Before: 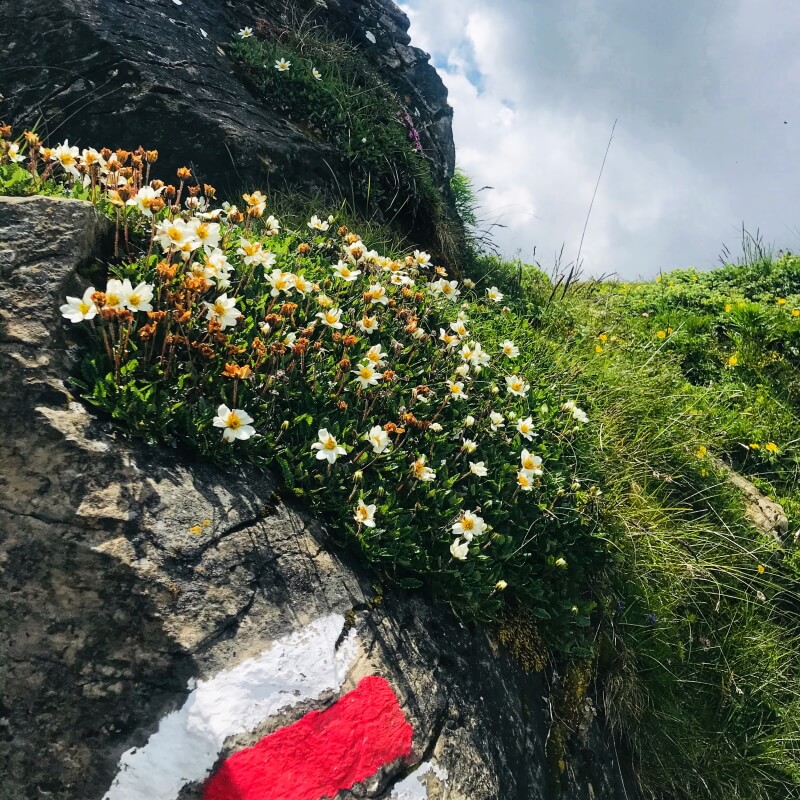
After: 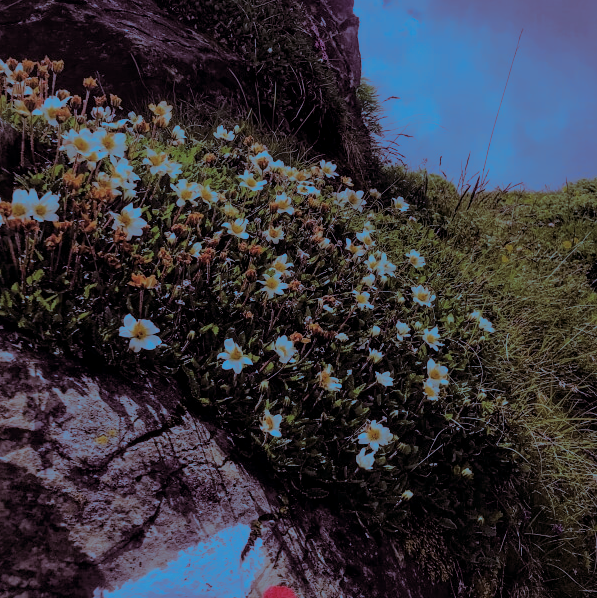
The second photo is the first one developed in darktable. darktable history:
local contrast: detail 130%
exposure: exposure -2.446 EV, compensate highlight preservation false
shadows and highlights: on, module defaults
color balance rgb: perceptual saturation grading › global saturation 30%, global vibrance 20%
contrast brightness saturation: contrast 0.07, brightness 0.08, saturation 0.18
split-toning: shadows › hue 360°
color calibration: illuminant custom, x 0.432, y 0.395, temperature 3098 K
crop and rotate: left 11.831%, top 11.346%, right 13.429%, bottom 13.899%
